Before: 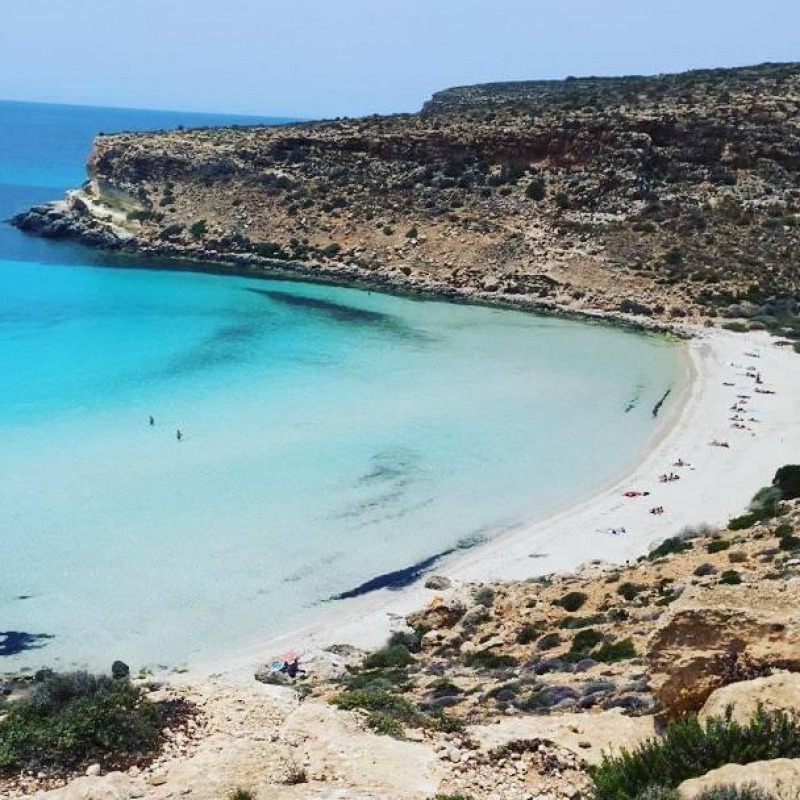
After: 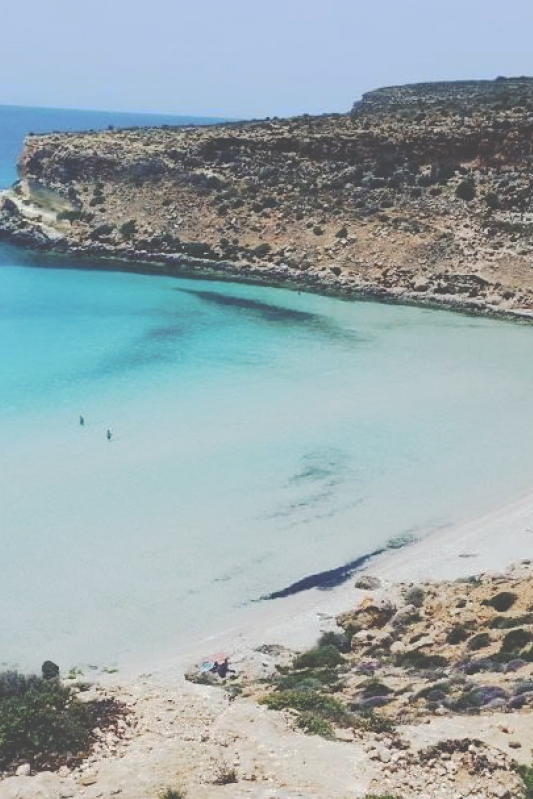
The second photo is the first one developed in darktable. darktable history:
tone curve: curves: ch0 [(0, 0) (0.003, 0.277) (0.011, 0.277) (0.025, 0.279) (0.044, 0.282) (0.069, 0.286) (0.1, 0.289) (0.136, 0.294) (0.177, 0.318) (0.224, 0.345) (0.277, 0.379) (0.335, 0.425) (0.399, 0.481) (0.468, 0.542) (0.543, 0.594) (0.623, 0.662) (0.709, 0.731) (0.801, 0.792) (0.898, 0.851) (1, 1)], preserve colors none
crop and rotate: left 8.786%, right 24.548%
